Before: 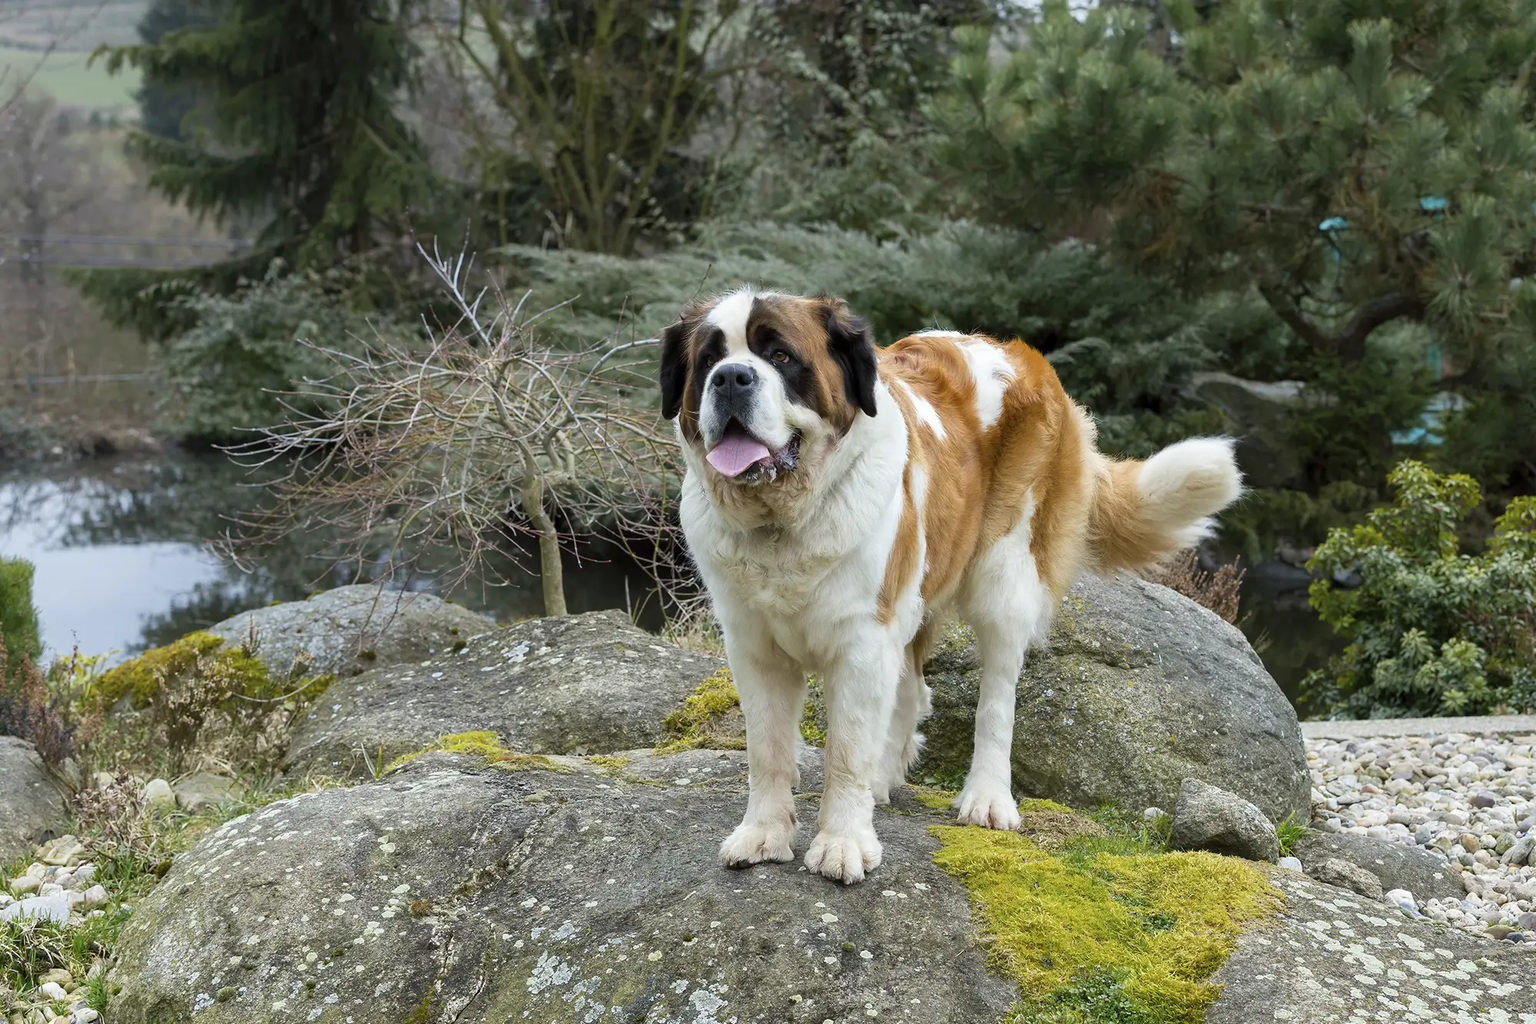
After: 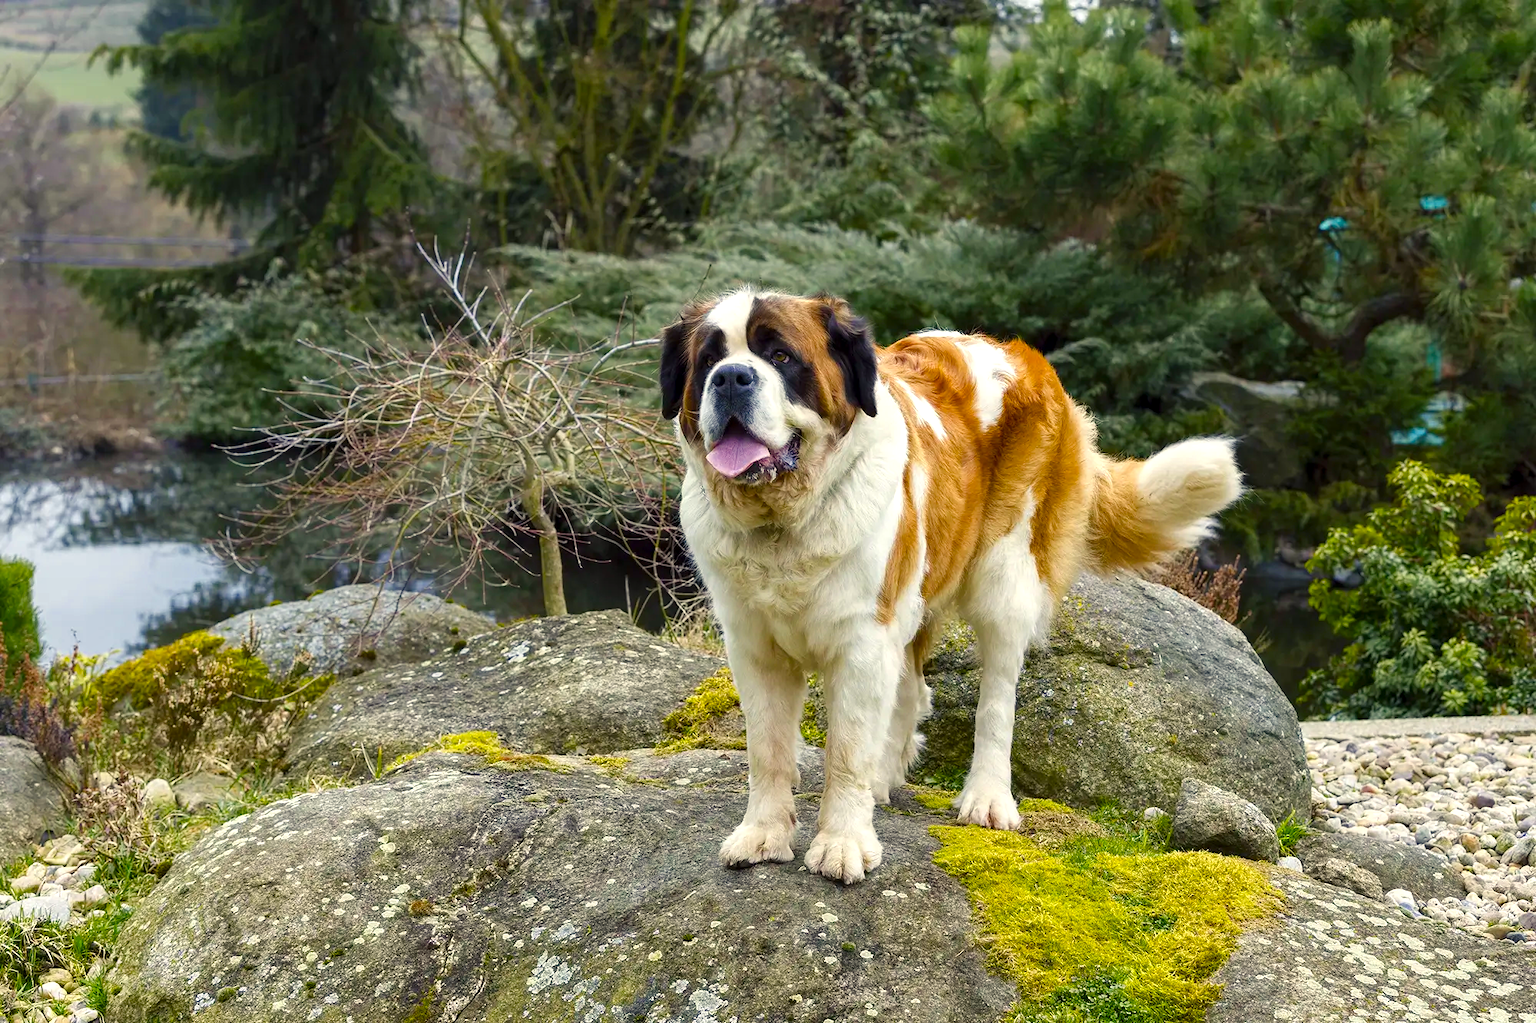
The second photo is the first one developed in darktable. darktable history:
local contrast: highlights 123%, shadows 126%, detail 140%, midtone range 0.254
color zones: curves: ch0 [(0, 0.613) (0.01, 0.613) (0.245, 0.448) (0.498, 0.529) (0.642, 0.665) (0.879, 0.777) (0.99, 0.613)]; ch1 [(0, 0) (0.143, 0) (0.286, 0) (0.429, 0) (0.571, 0) (0.714, 0) (0.857, 0)], mix -131.09%
color balance rgb: shadows lift › chroma 3%, shadows lift › hue 280.8°, power › hue 330°, highlights gain › chroma 3%, highlights gain › hue 75.6°, global offset › luminance 0.7%, perceptual saturation grading › global saturation 20%, perceptual saturation grading › highlights -25%, perceptual saturation grading › shadows 50%, global vibrance 20.33%
